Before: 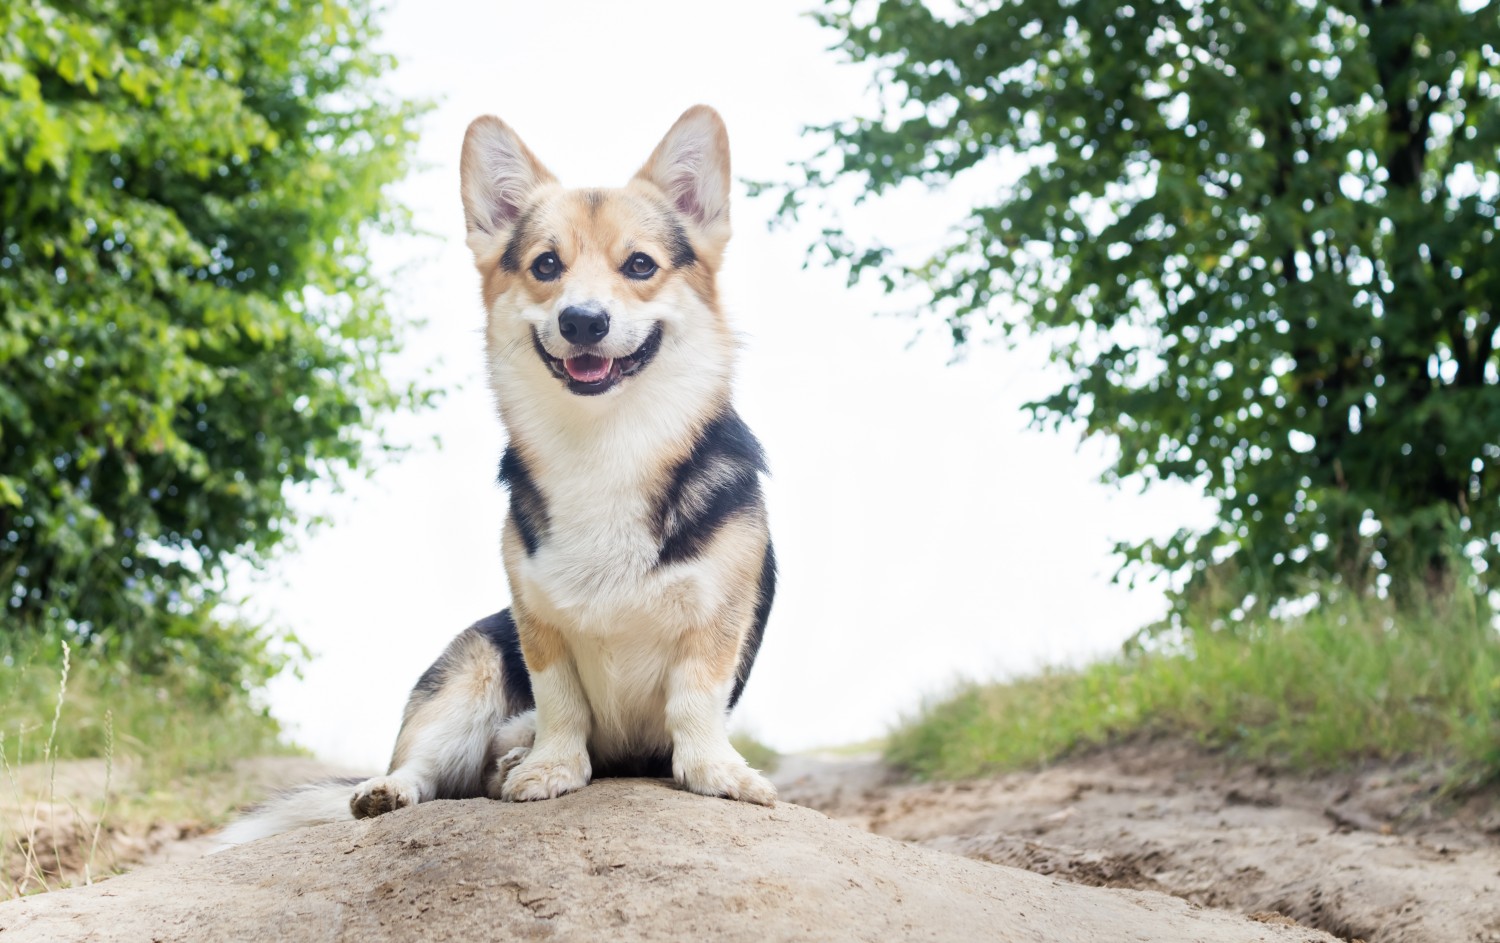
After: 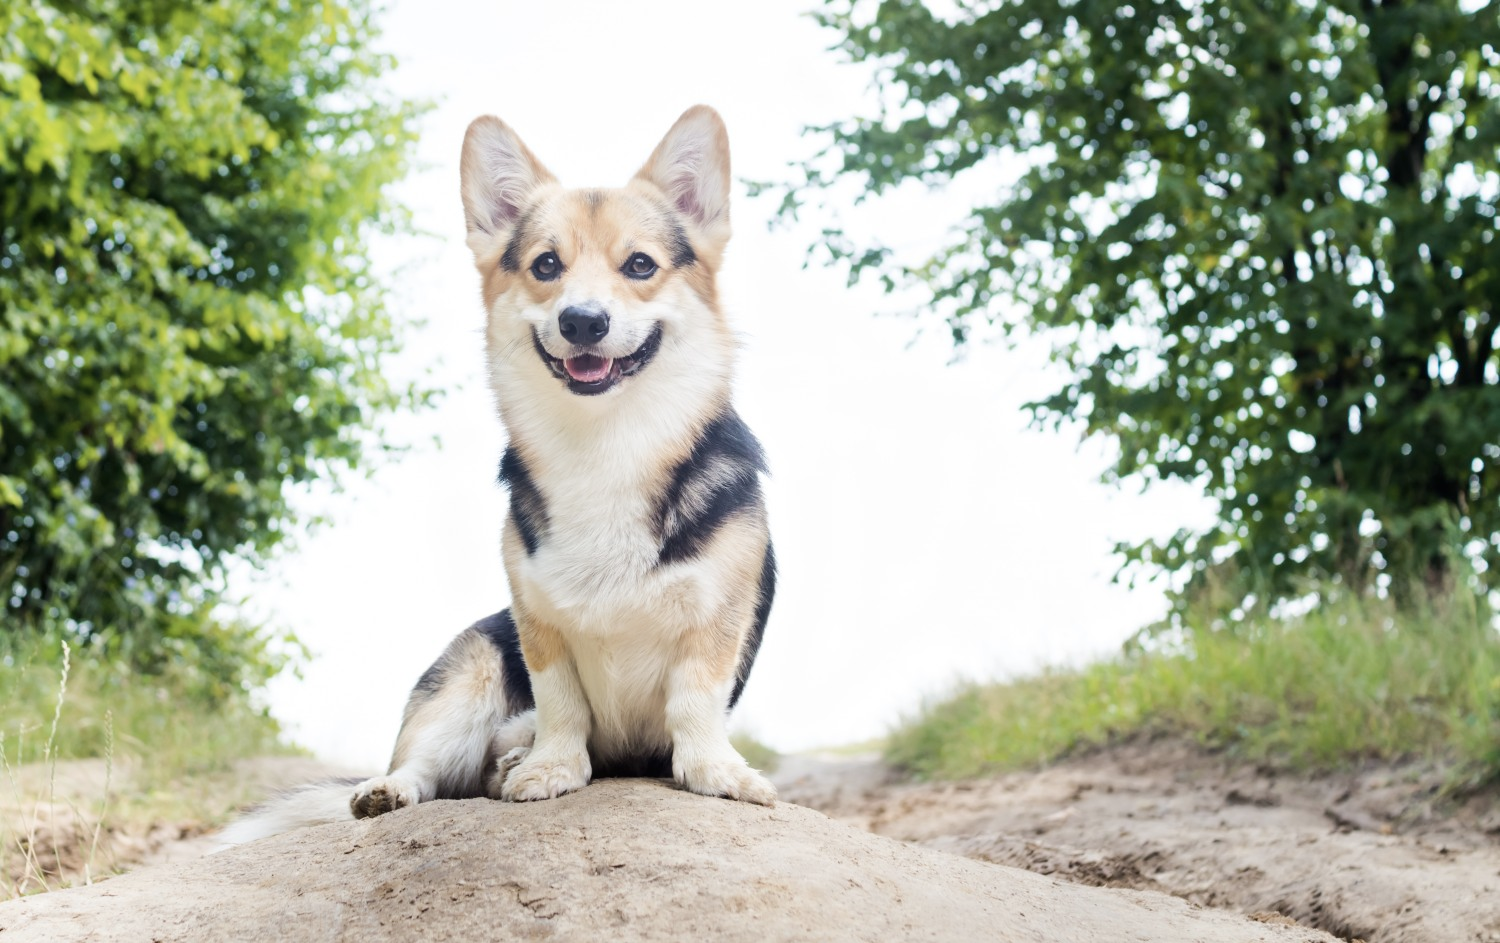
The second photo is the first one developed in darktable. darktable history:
color balance rgb: perceptual saturation grading › global saturation 25%, perceptual brilliance grading › mid-tones 10%, perceptual brilliance grading › shadows 15%, global vibrance 20%
contrast brightness saturation: contrast 0.1, saturation -0.36
white balance: emerald 1
